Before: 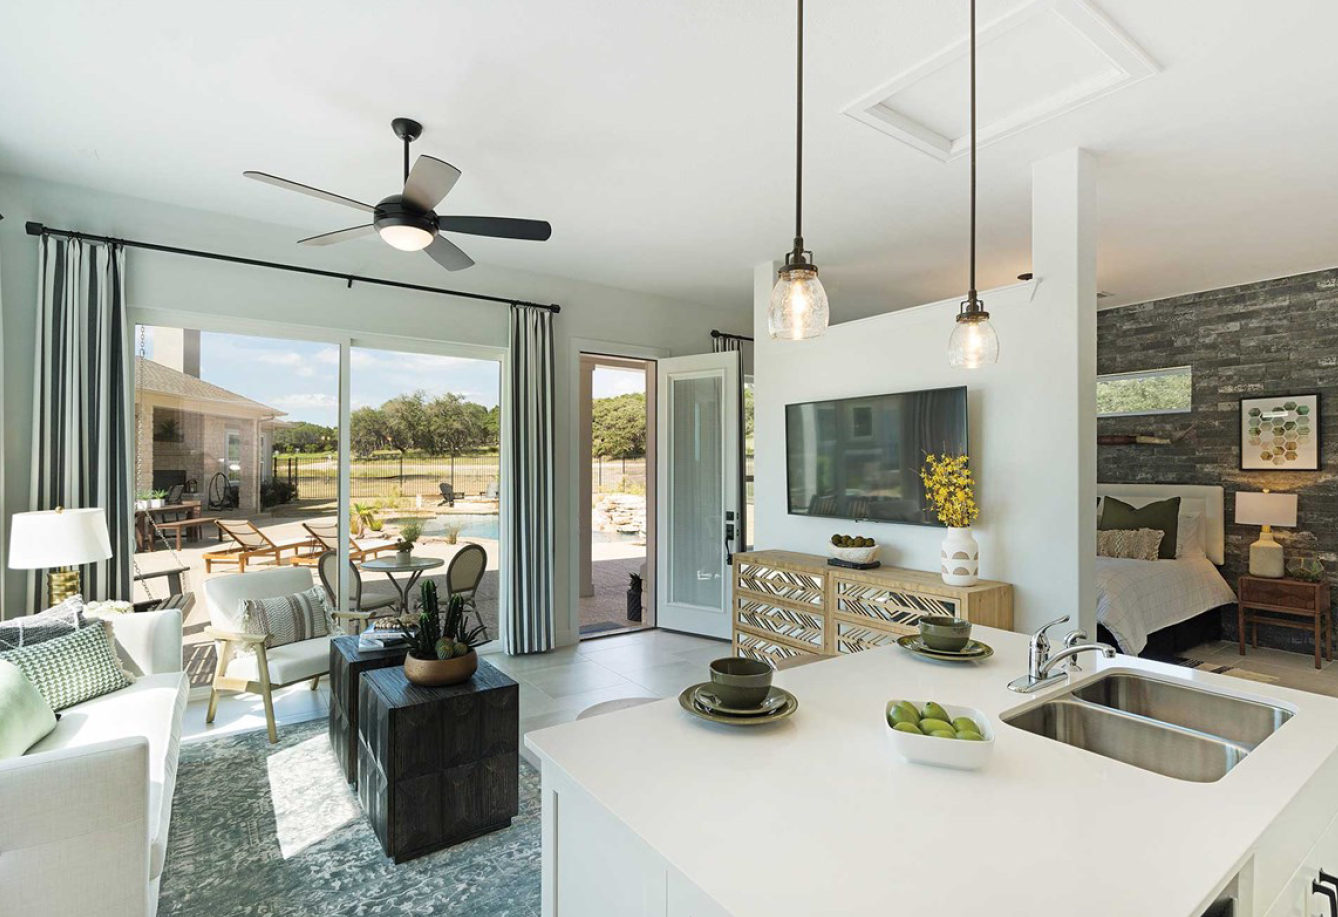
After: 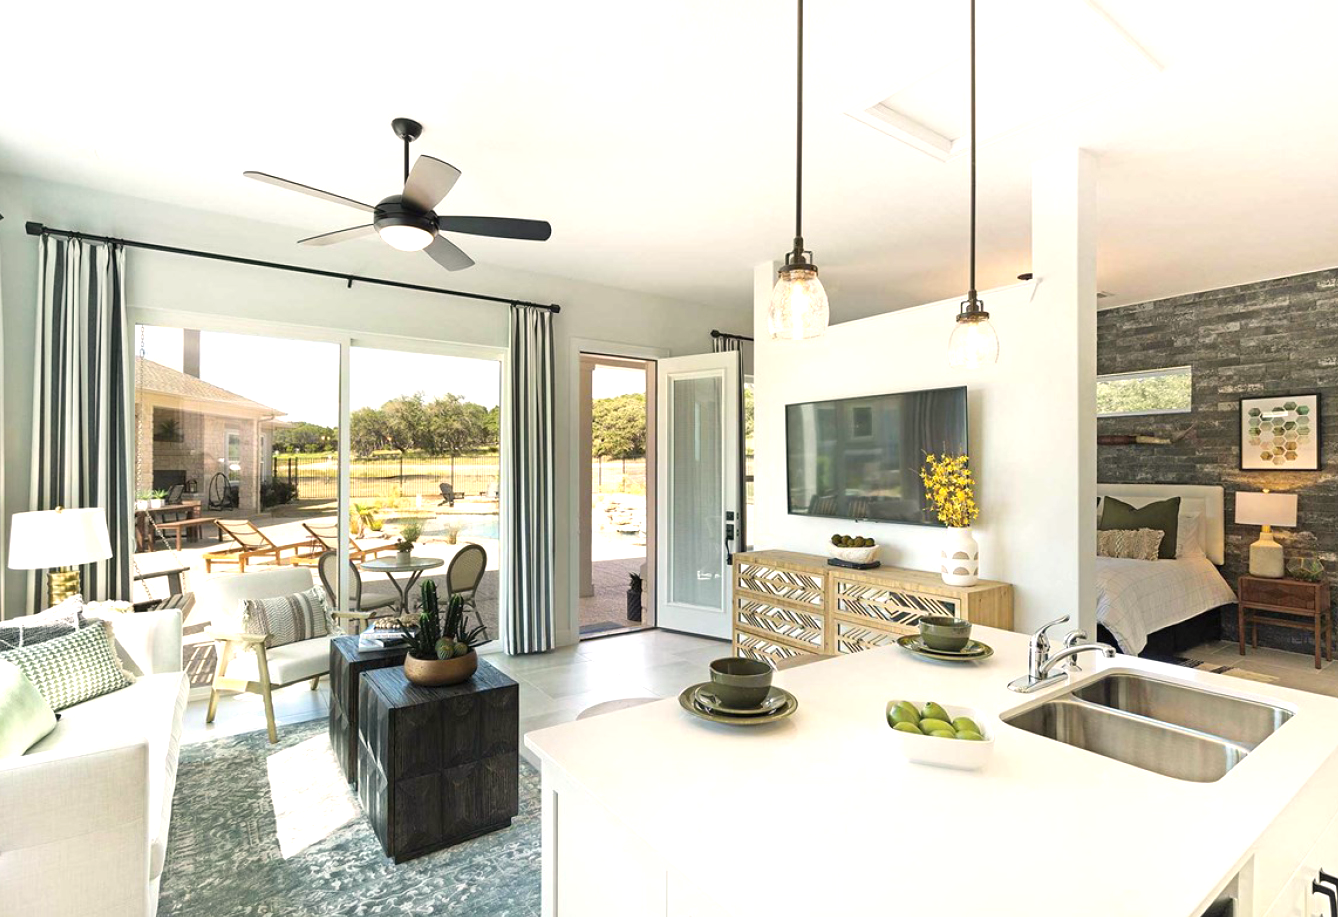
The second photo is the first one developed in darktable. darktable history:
exposure: exposure 0.655 EV, compensate highlight preservation false
color correction: highlights a* 3.58, highlights b* 5.15
